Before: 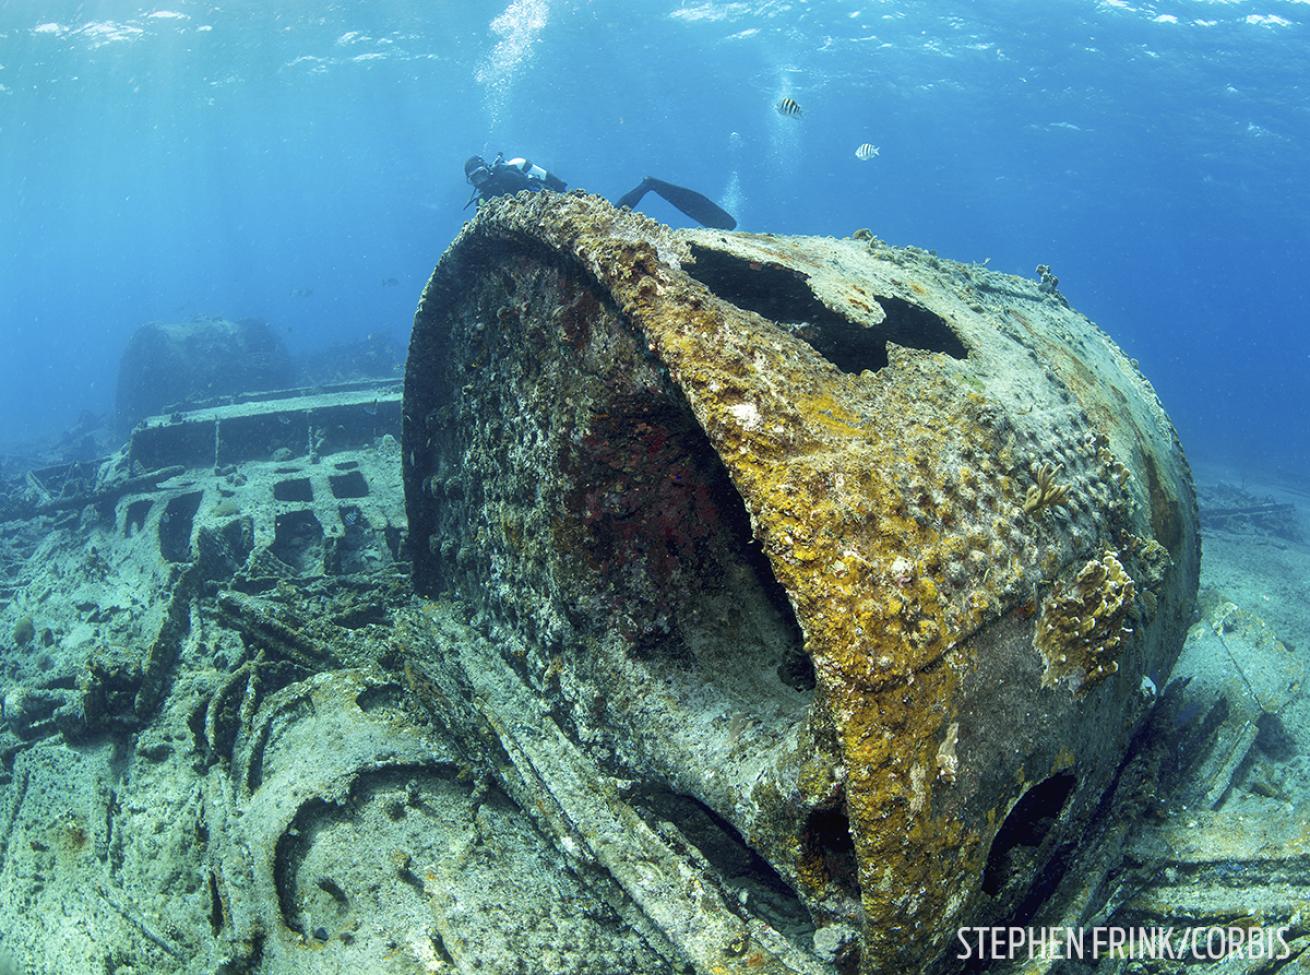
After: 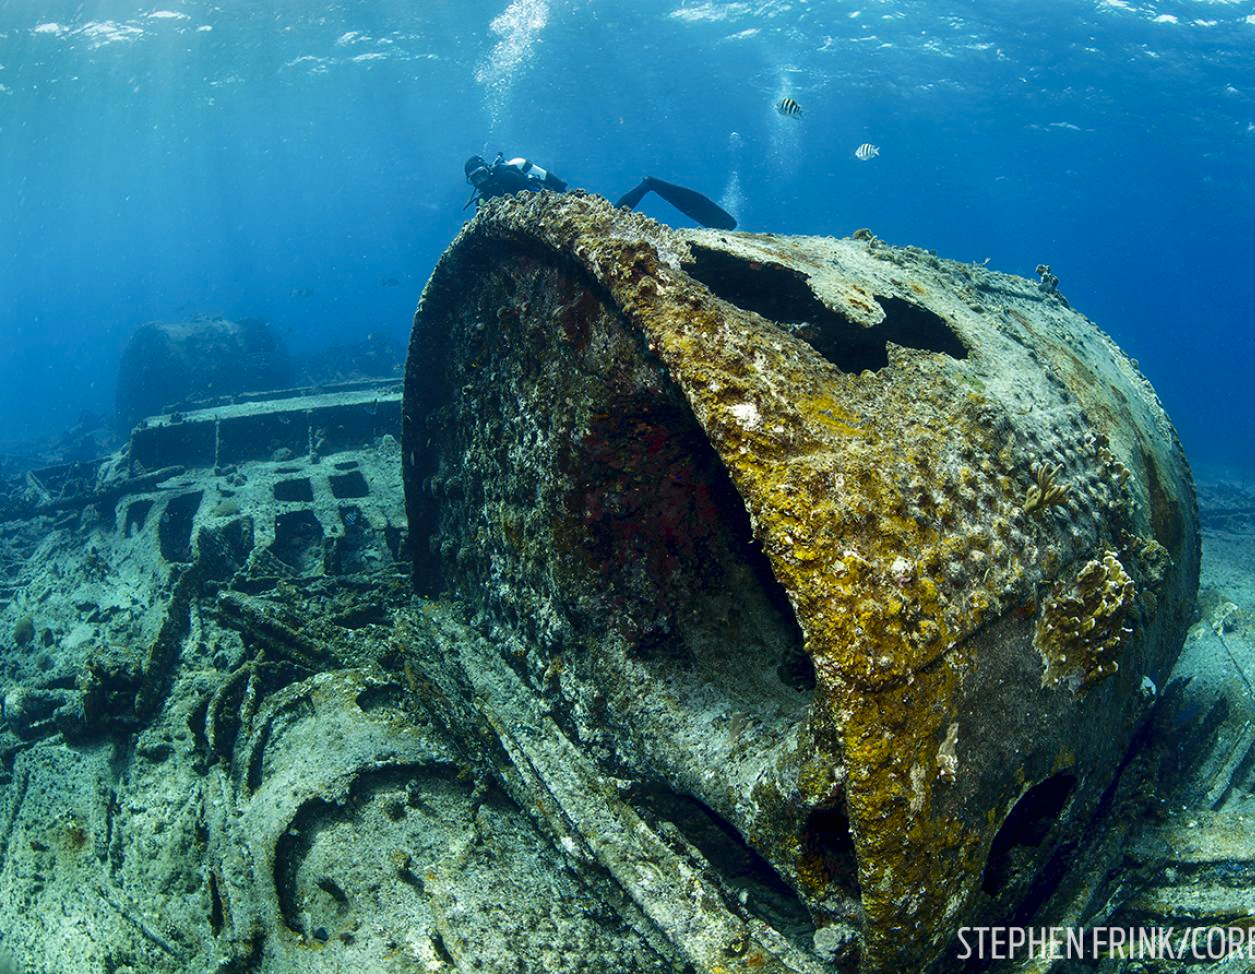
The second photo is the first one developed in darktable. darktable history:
crop: right 4.163%, bottom 0.041%
contrast brightness saturation: brightness -0.217, saturation 0.08
